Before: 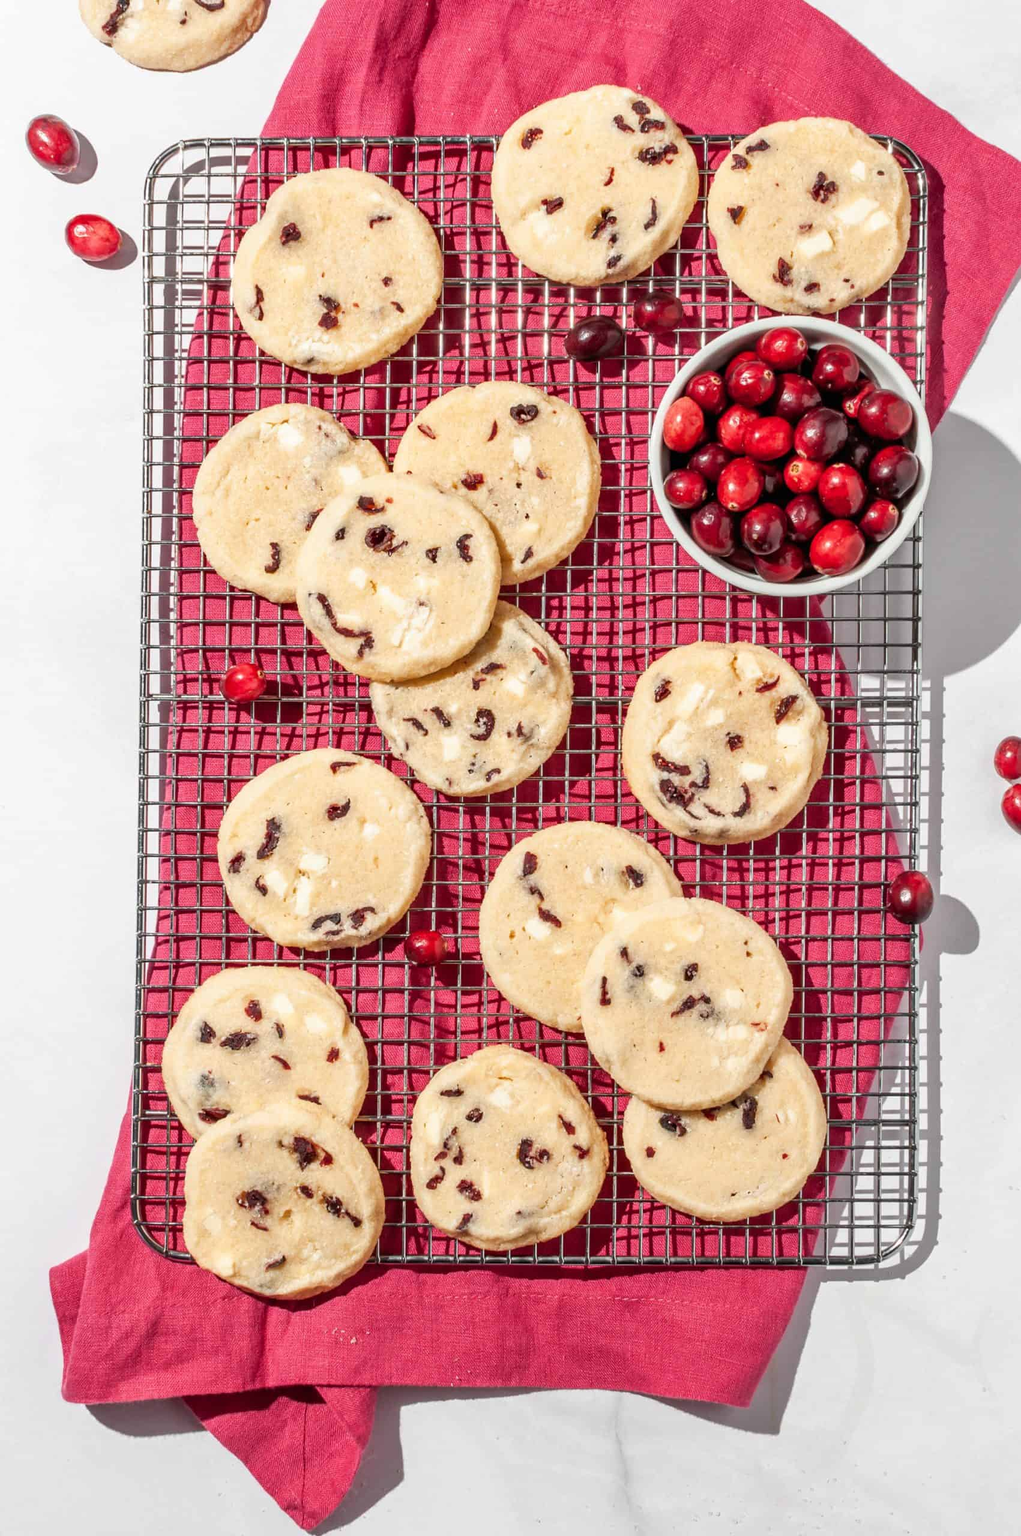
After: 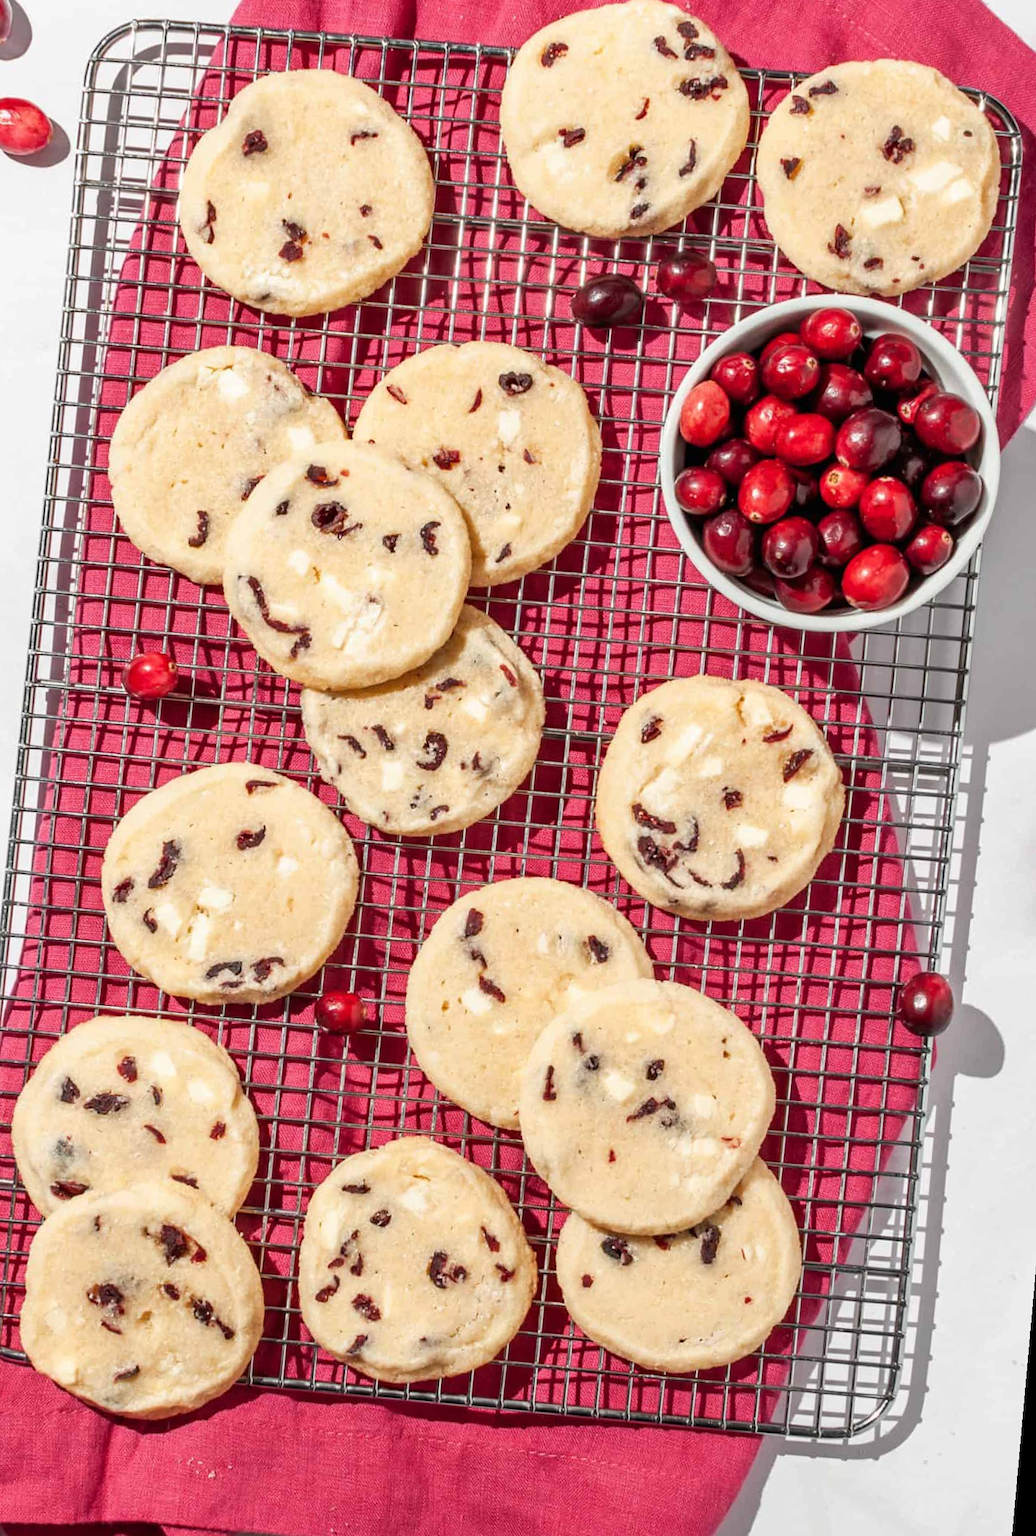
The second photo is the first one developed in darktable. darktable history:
rotate and perspective: rotation 5.12°, automatic cropping off
crop: left 16.768%, top 8.653%, right 8.362%, bottom 12.485%
